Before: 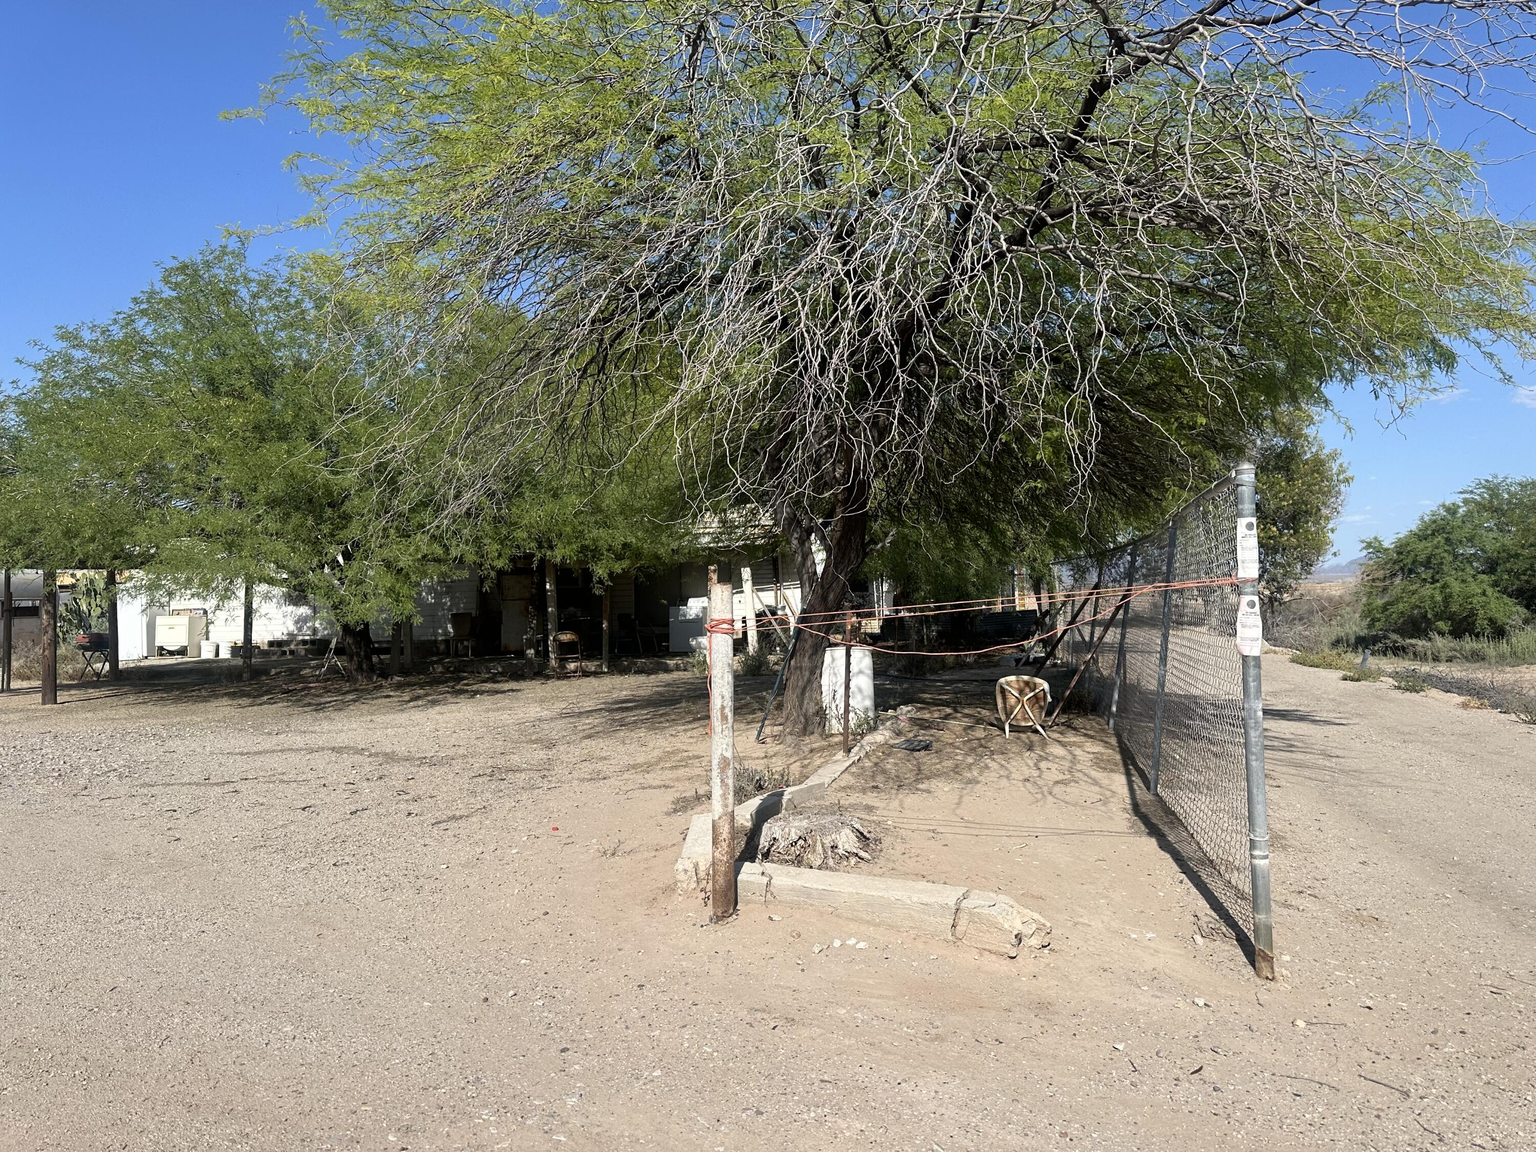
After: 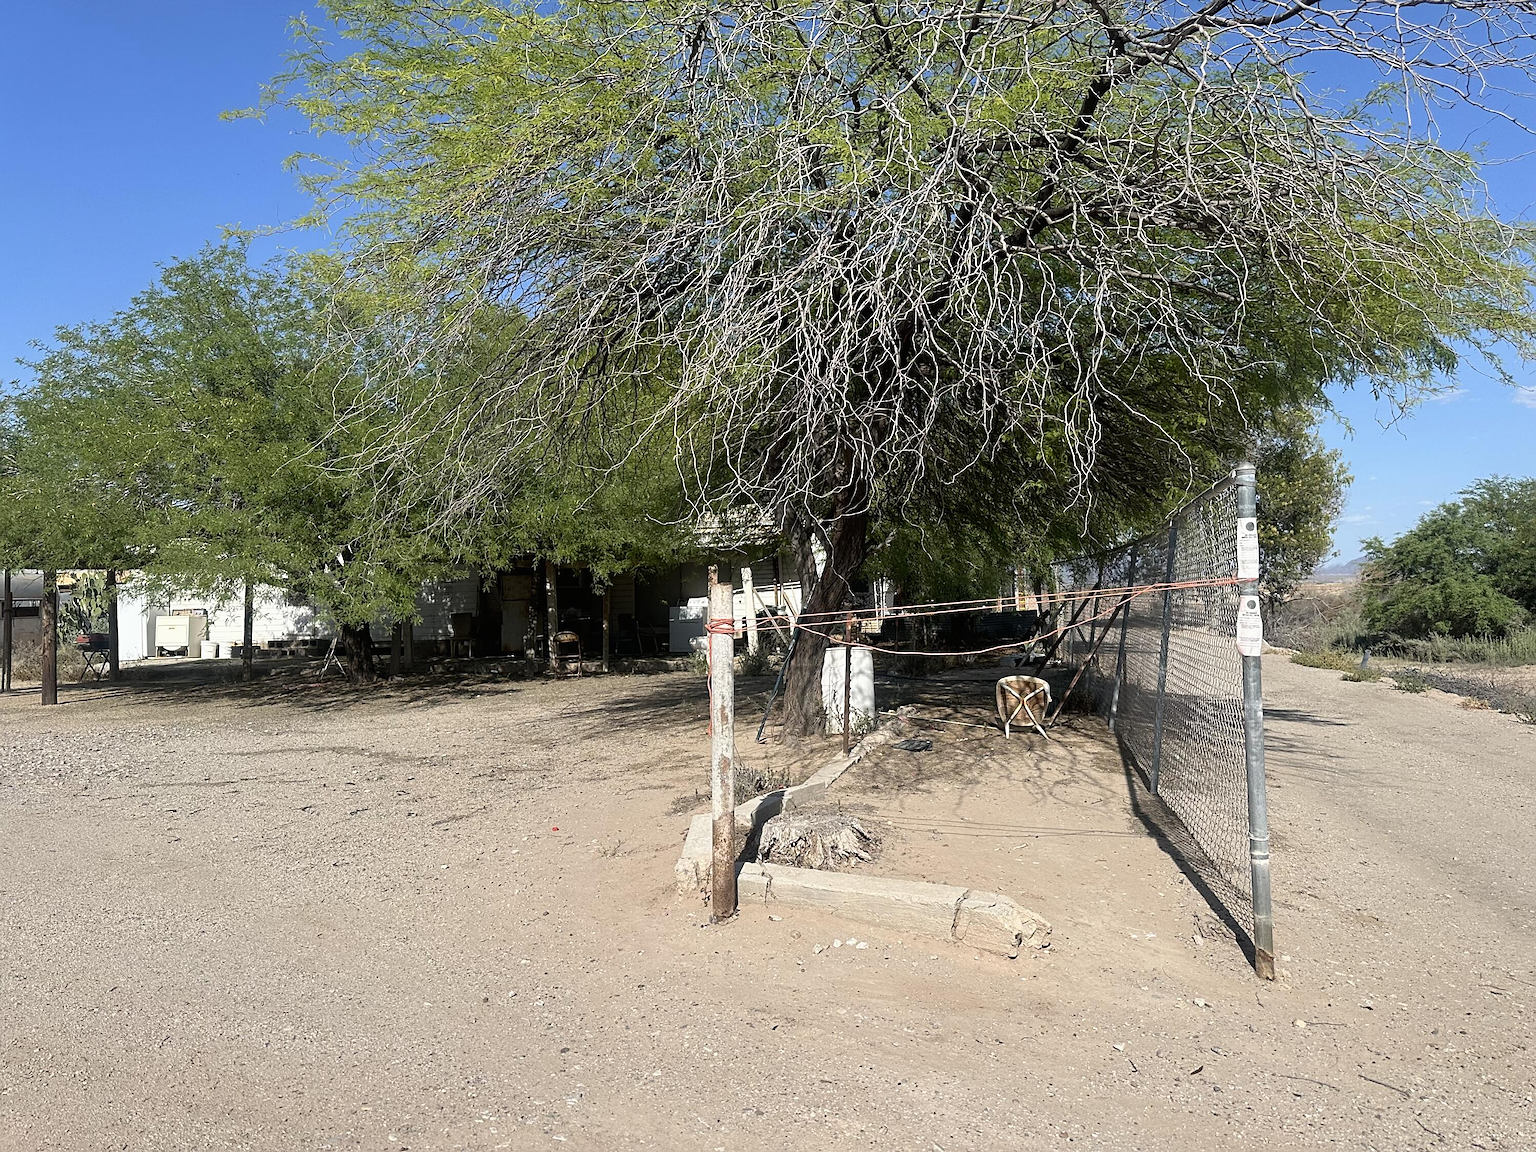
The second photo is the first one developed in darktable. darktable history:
exposure: exposure -0.021 EV, compensate highlight preservation false
sharpen: on, module defaults
local contrast: mode bilateral grid, contrast 100, coarseness 100, detail 94%, midtone range 0.2
